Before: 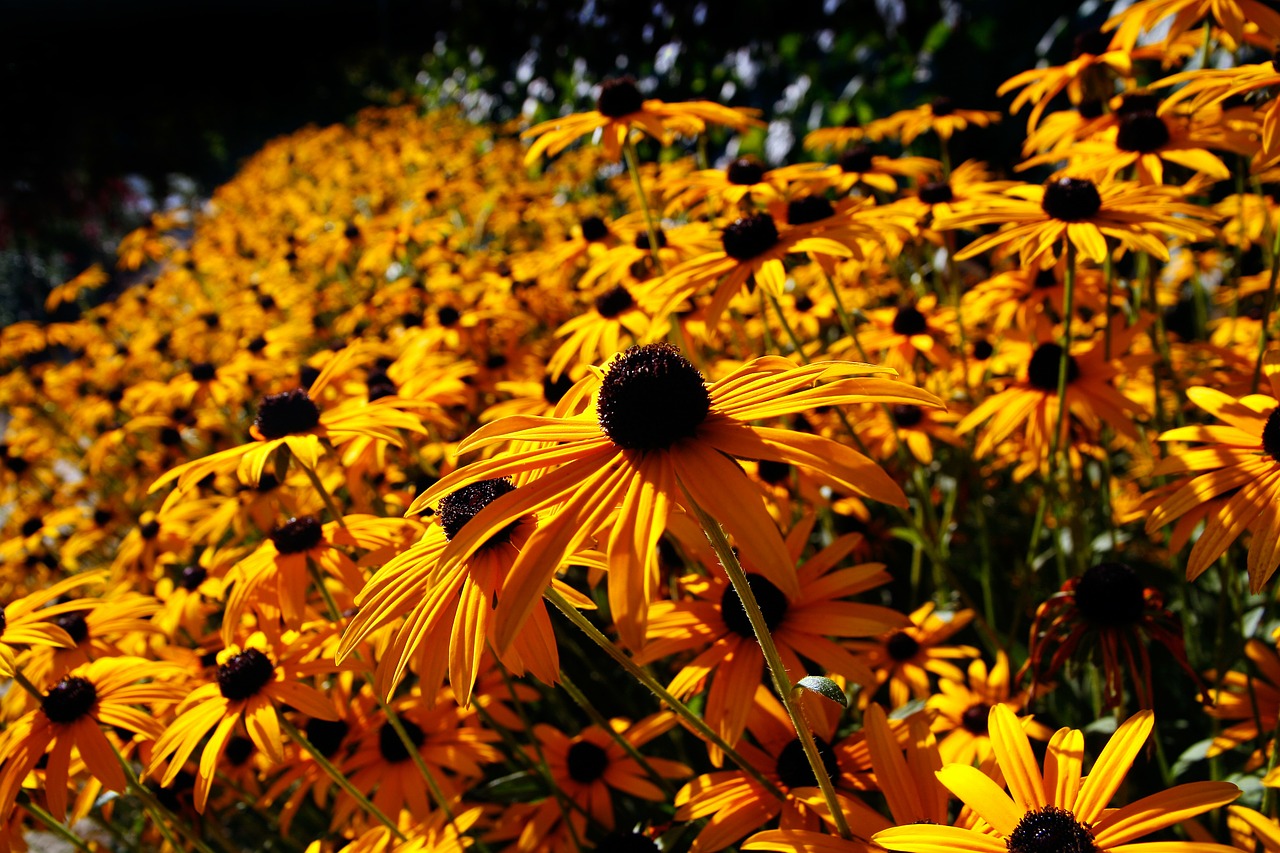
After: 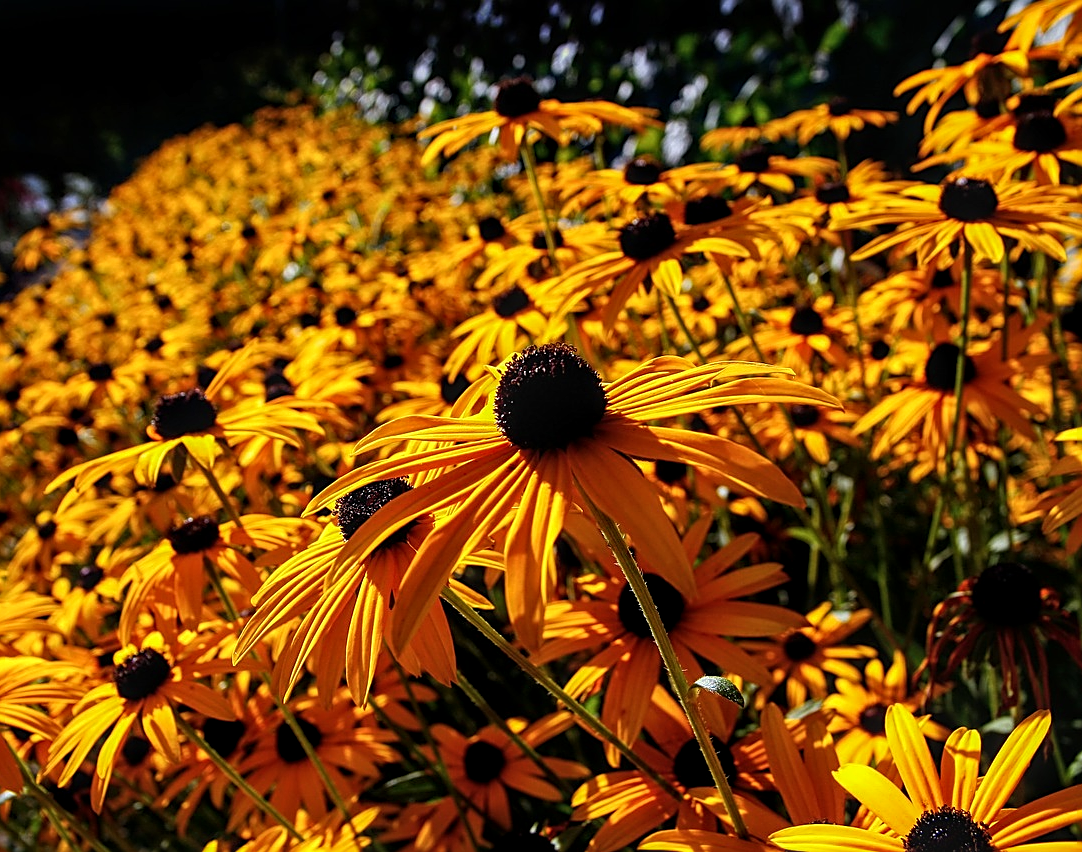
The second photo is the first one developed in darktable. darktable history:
crop: left 8.059%, right 7.372%
local contrast: on, module defaults
sharpen: on, module defaults
